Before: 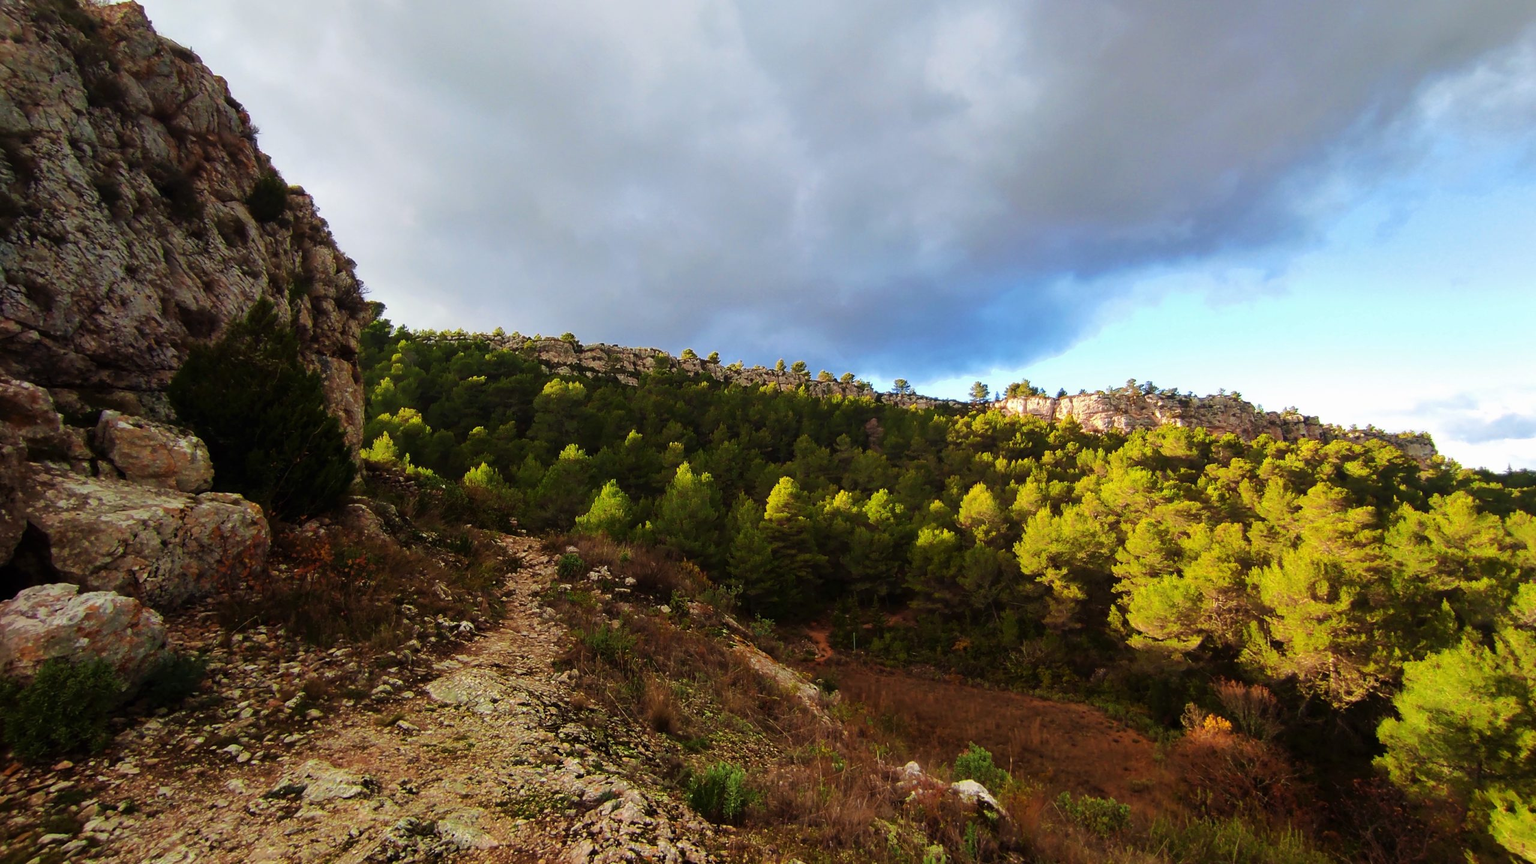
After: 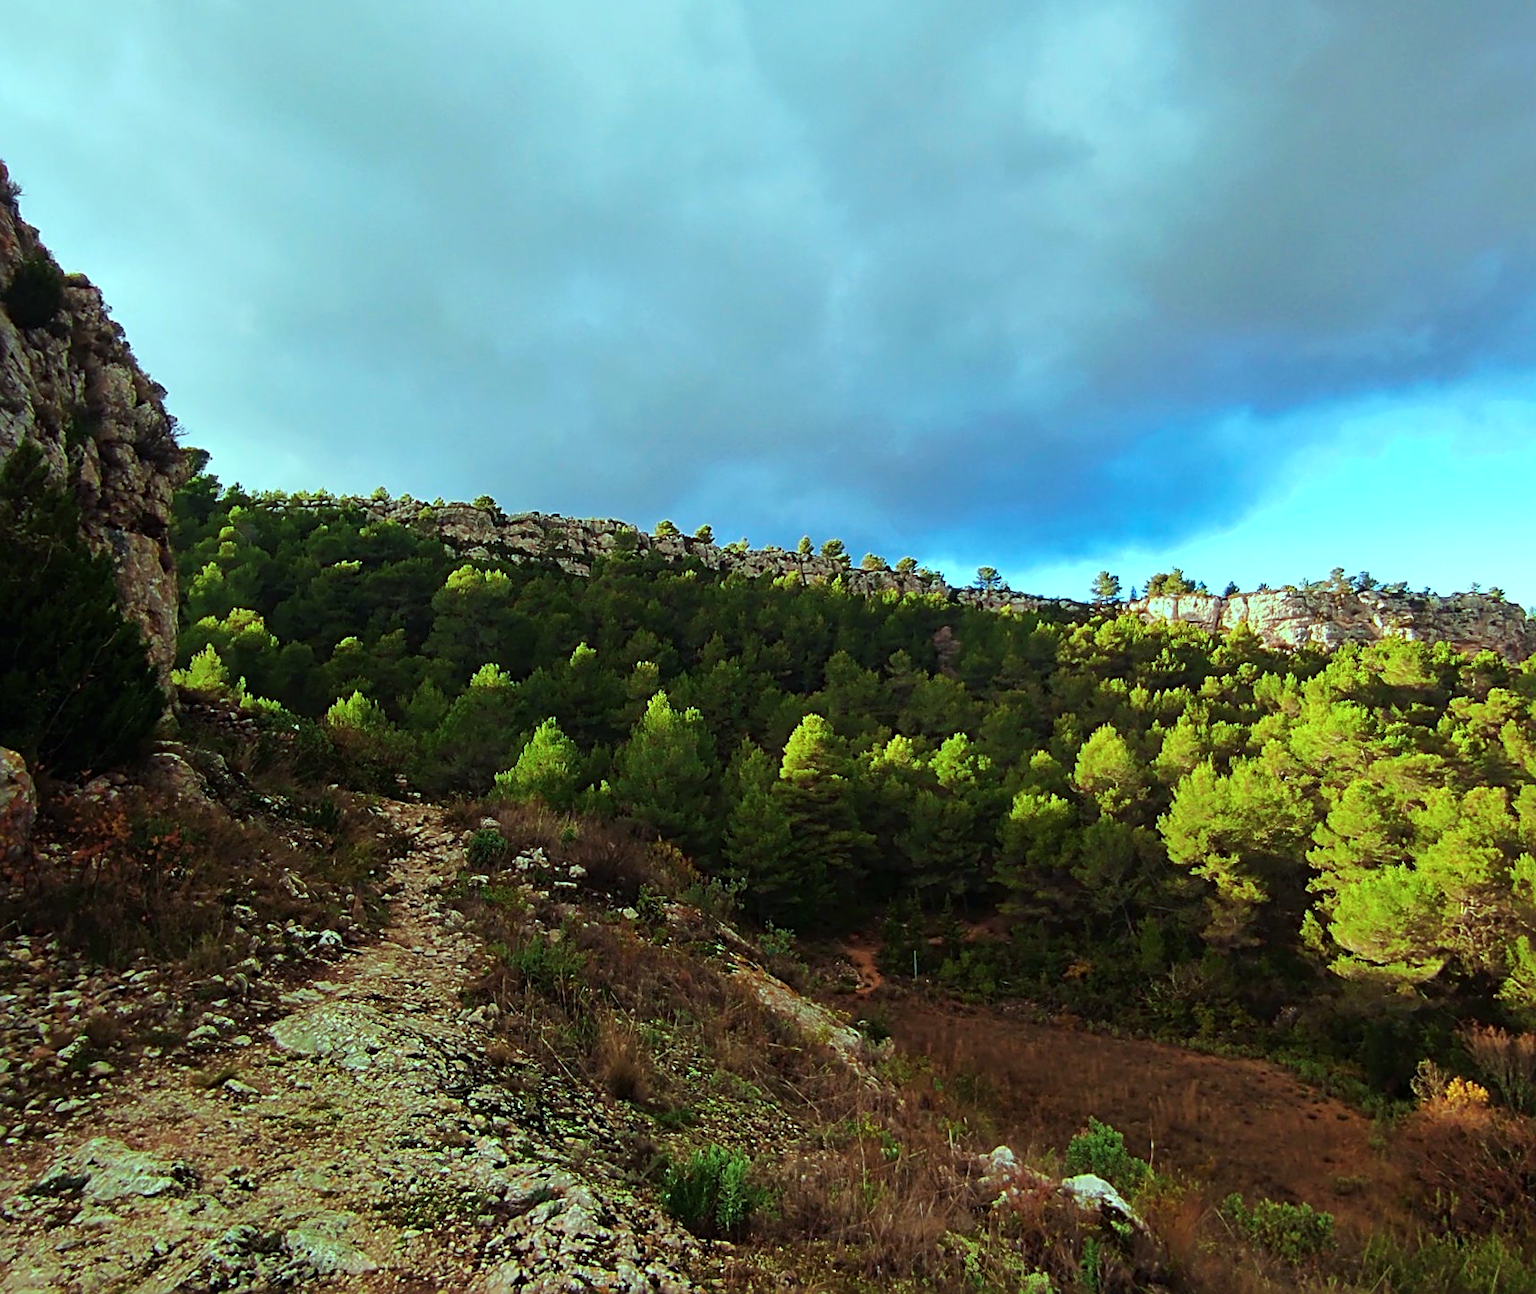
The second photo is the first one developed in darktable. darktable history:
rotate and perspective: rotation 0.192°, lens shift (horizontal) -0.015, crop left 0.005, crop right 0.996, crop top 0.006, crop bottom 0.99
tone equalizer: on, module defaults
crop and rotate: left 15.546%, right 17.787%
sharpen: radius 3.119
color balance rgb: shadows lift › chroma 7.23%, shadows lift › hue 246.48°, highlights gain › chroma 5.38%, highlights gain › hue 196.93°, white fulcrum 1 EV
